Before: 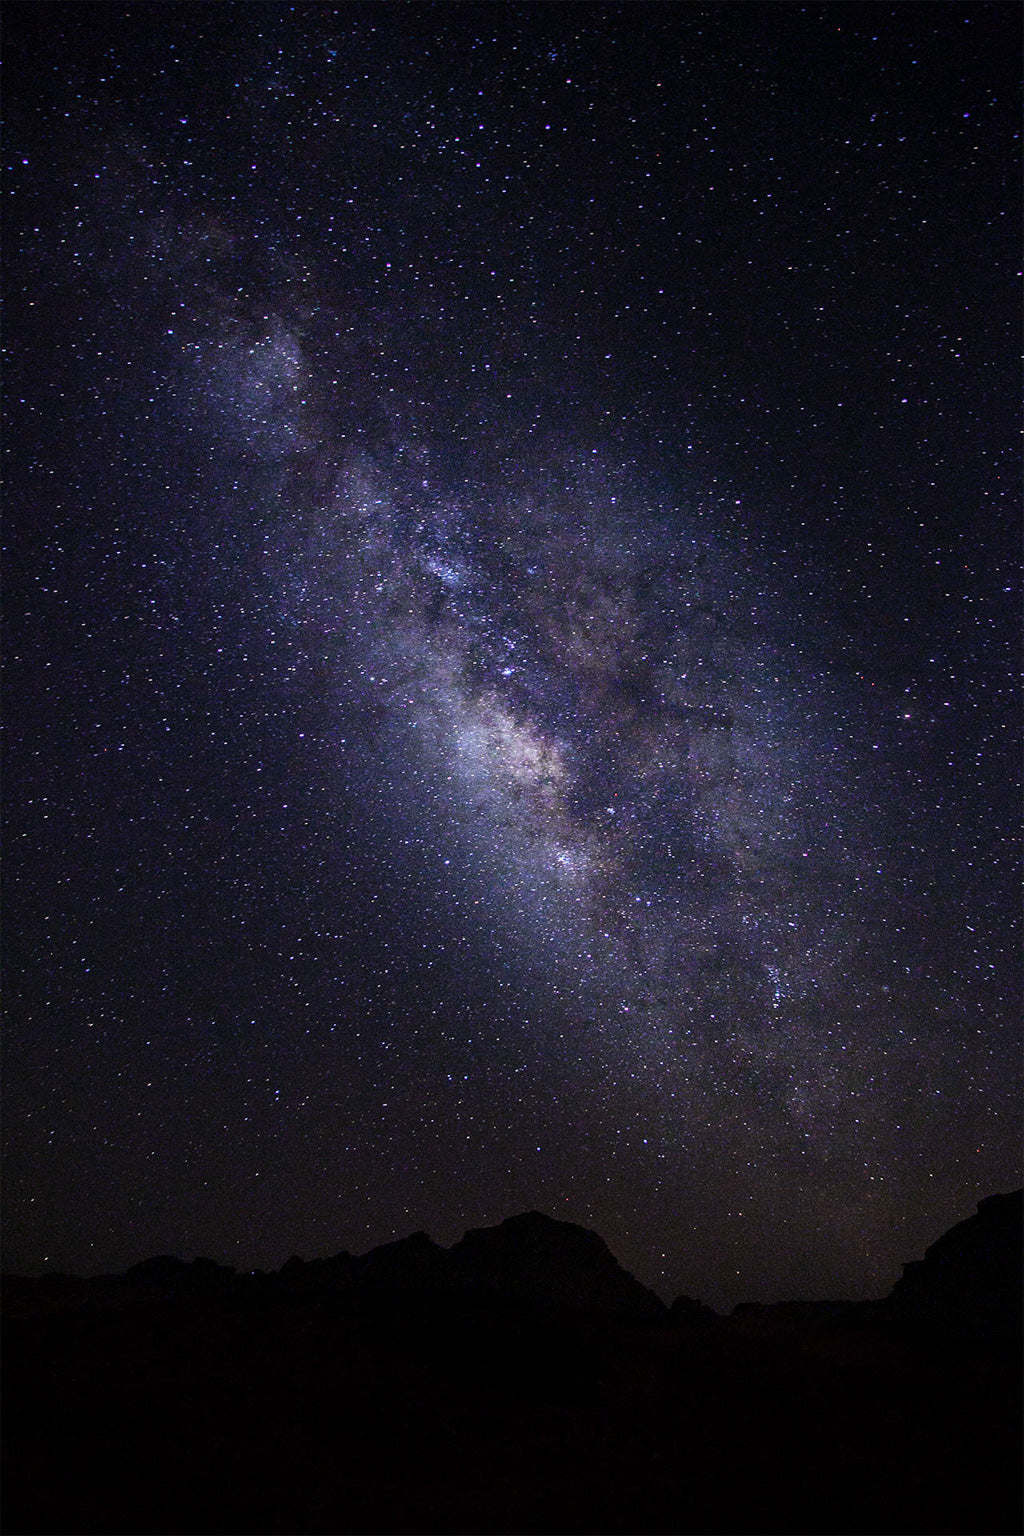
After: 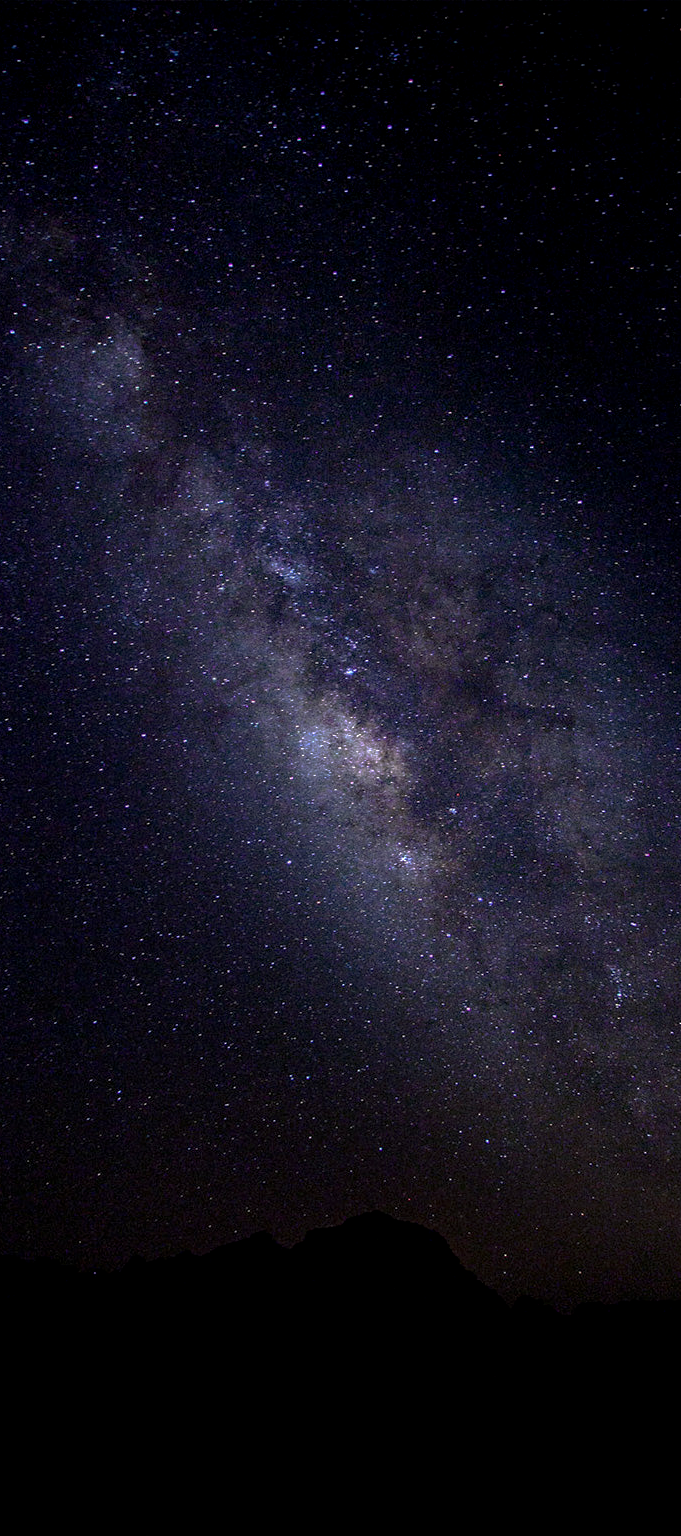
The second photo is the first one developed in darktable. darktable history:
base curve: curves: ch0 [(0, 0) (0.841, 0.609) (1, 1)], preserve colors none
haze removal: compatibility mode true, adaptive false
exposure: black level correction 0.004, exposure 0.017 EV, compensate highlight preservation false
crop and rotate: left 15.492%, right 17.967%
